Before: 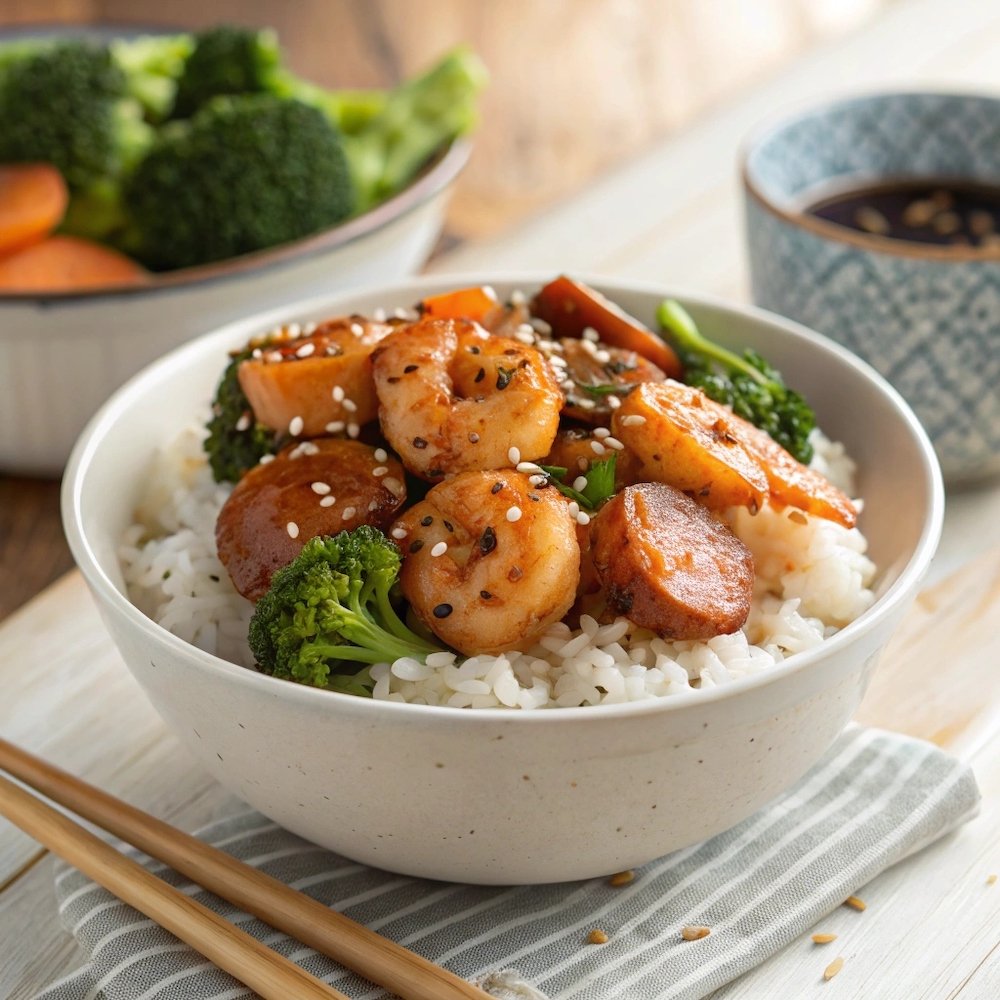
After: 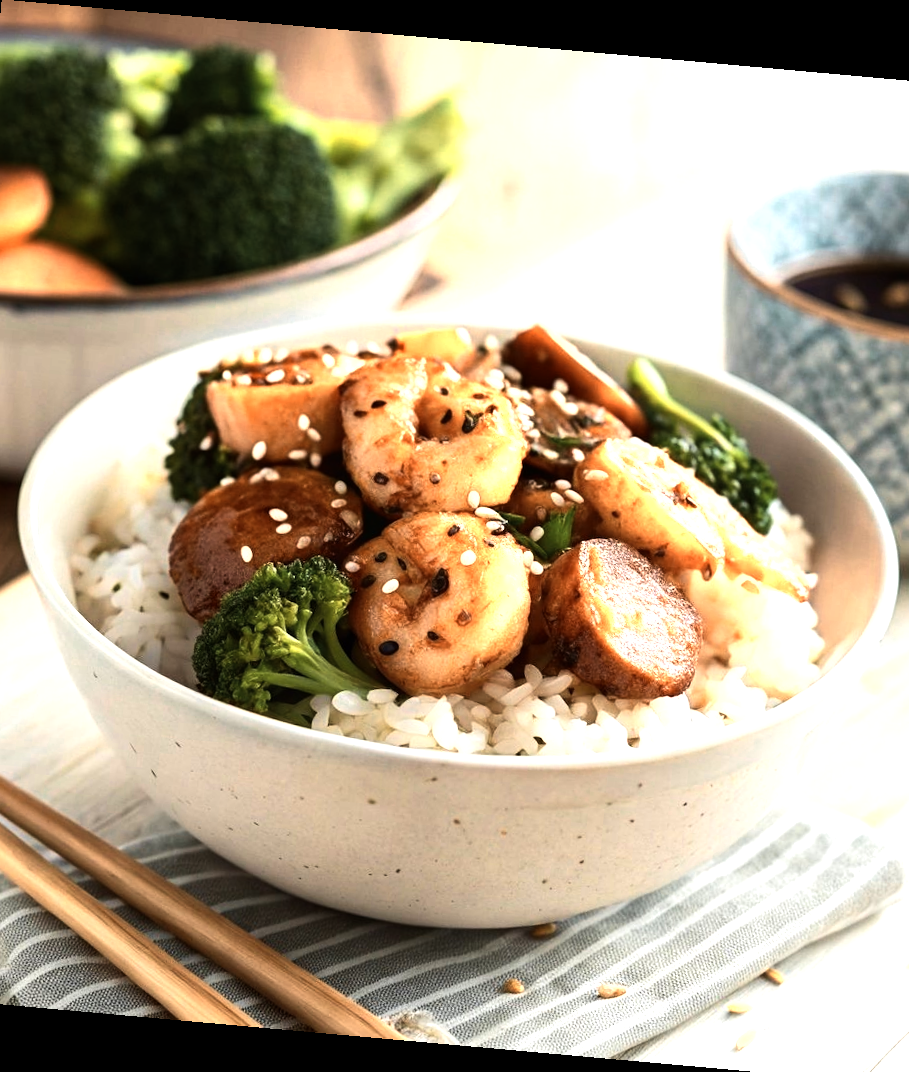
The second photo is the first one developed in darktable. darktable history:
color zones: curves: ch0 [(0.018, 0.548) (0.197, 0.654) (0.425, 0.447) (0.605, 0.658) (0.732, 0.579)]; ch1 [(0.105, 0.531) (0.224, 0.531) (0.386, 0.39) (0.618, 0.456) (0.732, 0.456) (0.956, 0.421)]; ch2 [(0.039, 0.583) (0.215, 0.465) (0.399, 0.544) (0.465, 0.548) (0.614, 0.447) (0.724, 0.43) (0.882, 0.623) (0.956, 0.632)]
rotate and perspective: rotation 5.12°, automatic cropping off
velvia: on, module defaults
crop: left 8.026%, right 7.374%
exposure: exposure -0.242 EV, compensate highlight preservation false
tone equalizer: -8 EV -1.08 EV, -7 EV -1.01 EV, -6 EV -0.867 EV, -5 EV -0.578 EV, -3 EV 0.578 EV, -2 EV 0.867 EV, -1 EV 1.01 EV, +0 EV 1.08 EV, edges refinement/feathering 500, mask exposure compensation -1.57 EV, preserve details no
levels: mode automatic, black 0.023%, white 99.97%, levels [0.062, 0.494, 0.925]
